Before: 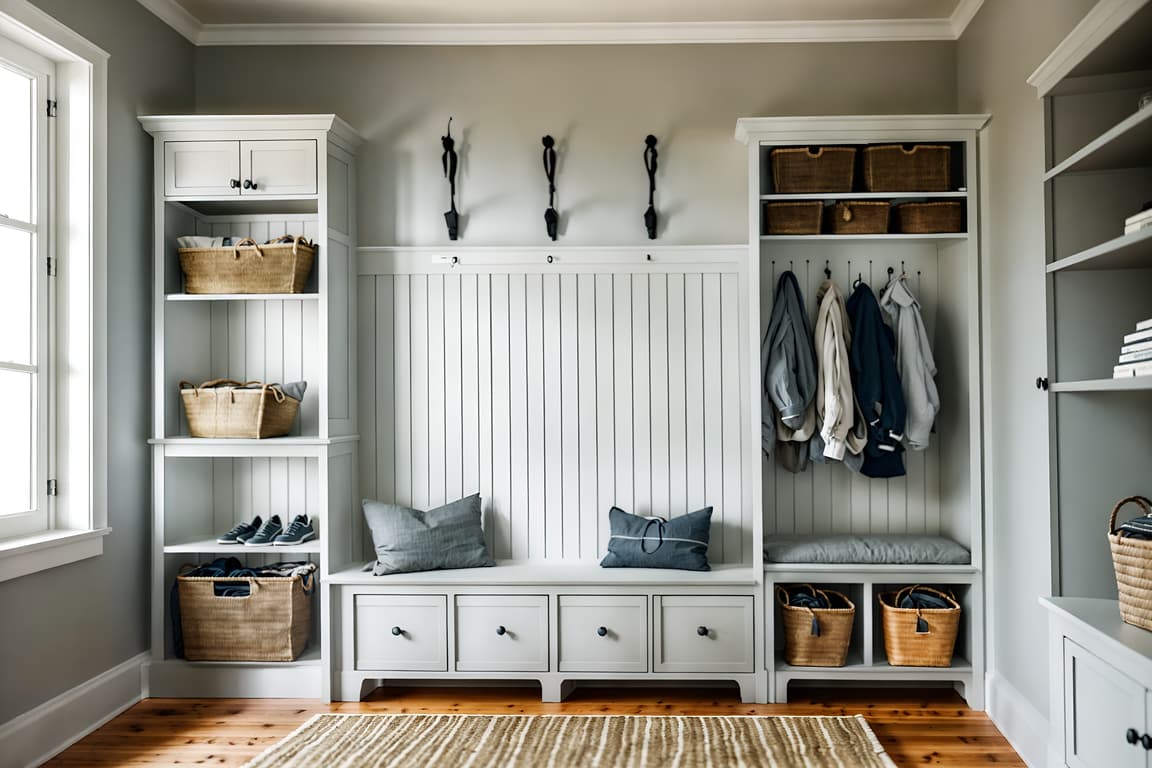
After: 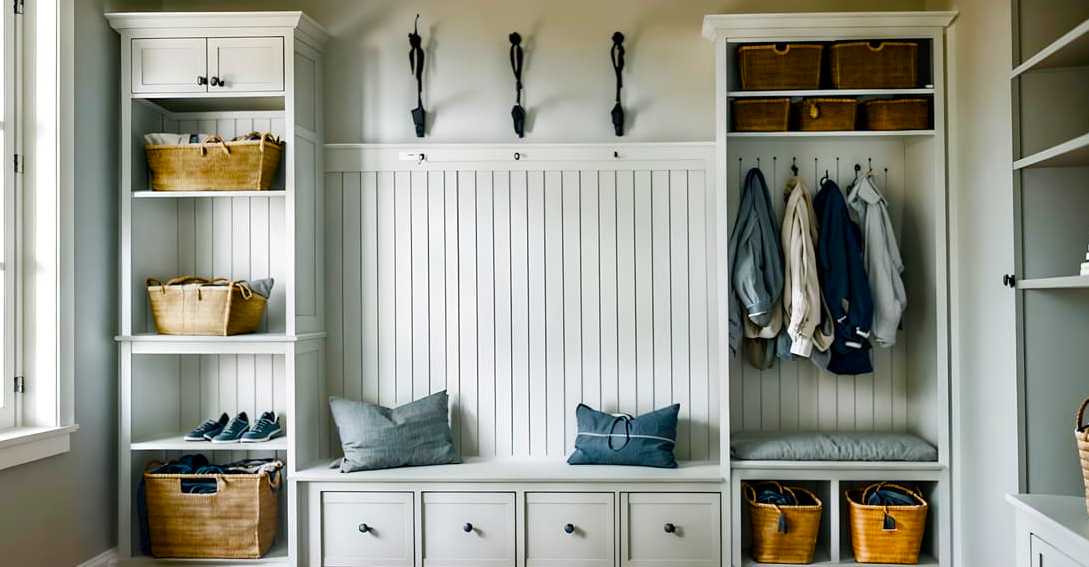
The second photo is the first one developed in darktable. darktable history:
crop and rotate: left 2.915%, top 13.484%, right 2.507%, bottom 12.57%
tone equalizer: edges refinement/feathering 500, mask exposure compensation -1.57 EV, preserve details no
color balance rgb: linear chroma grading › global chroma 8.579%, perceptual saturation grading › global saturation 35.139%, perceptual saturation grading › highlights -25.53%, perceptual saturation grading › shadows 49.845%, global vibrance 20%
